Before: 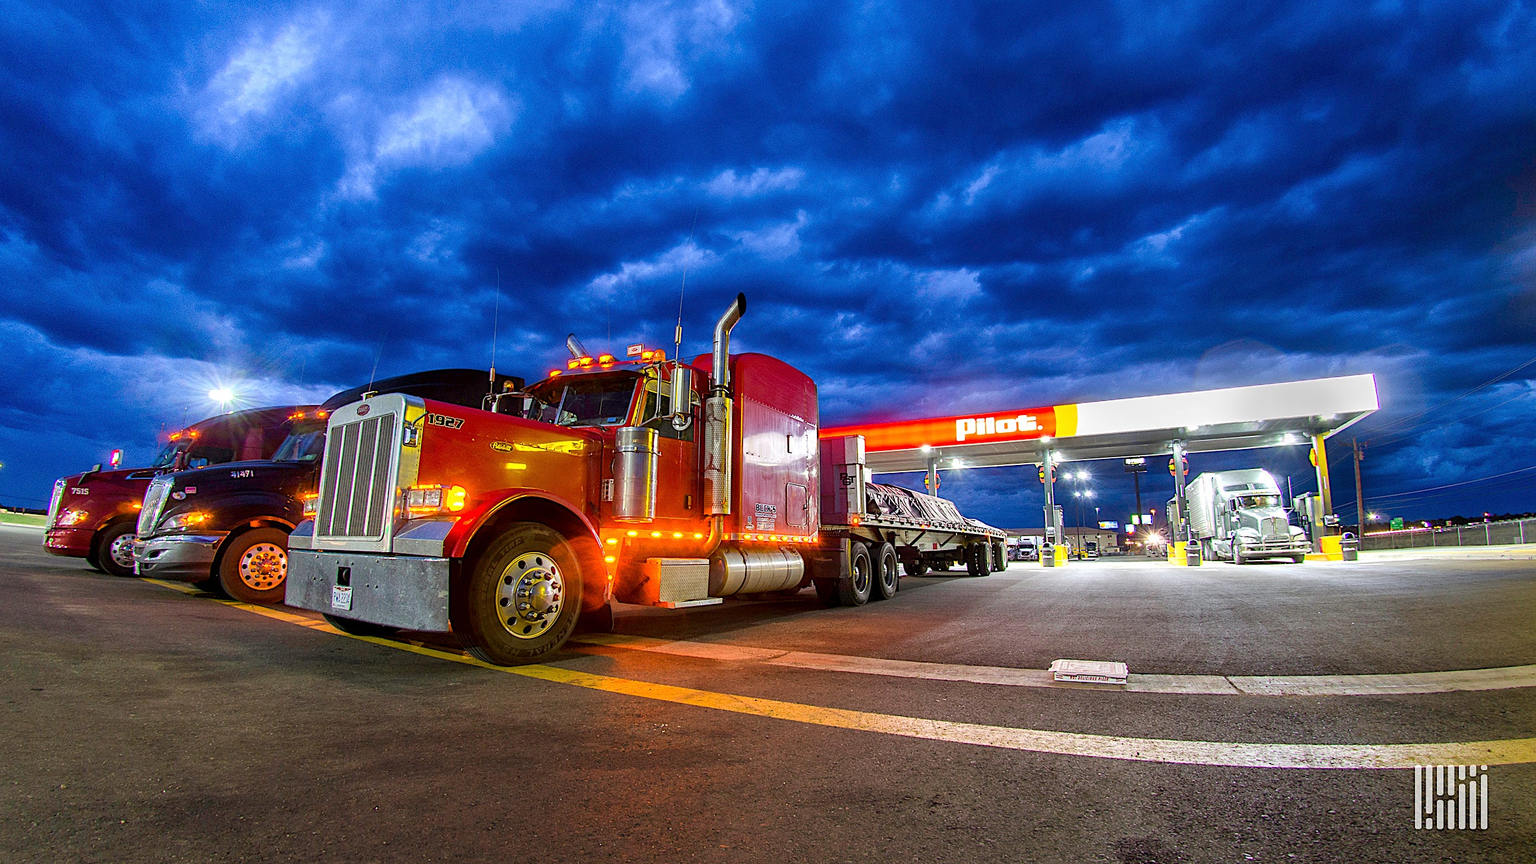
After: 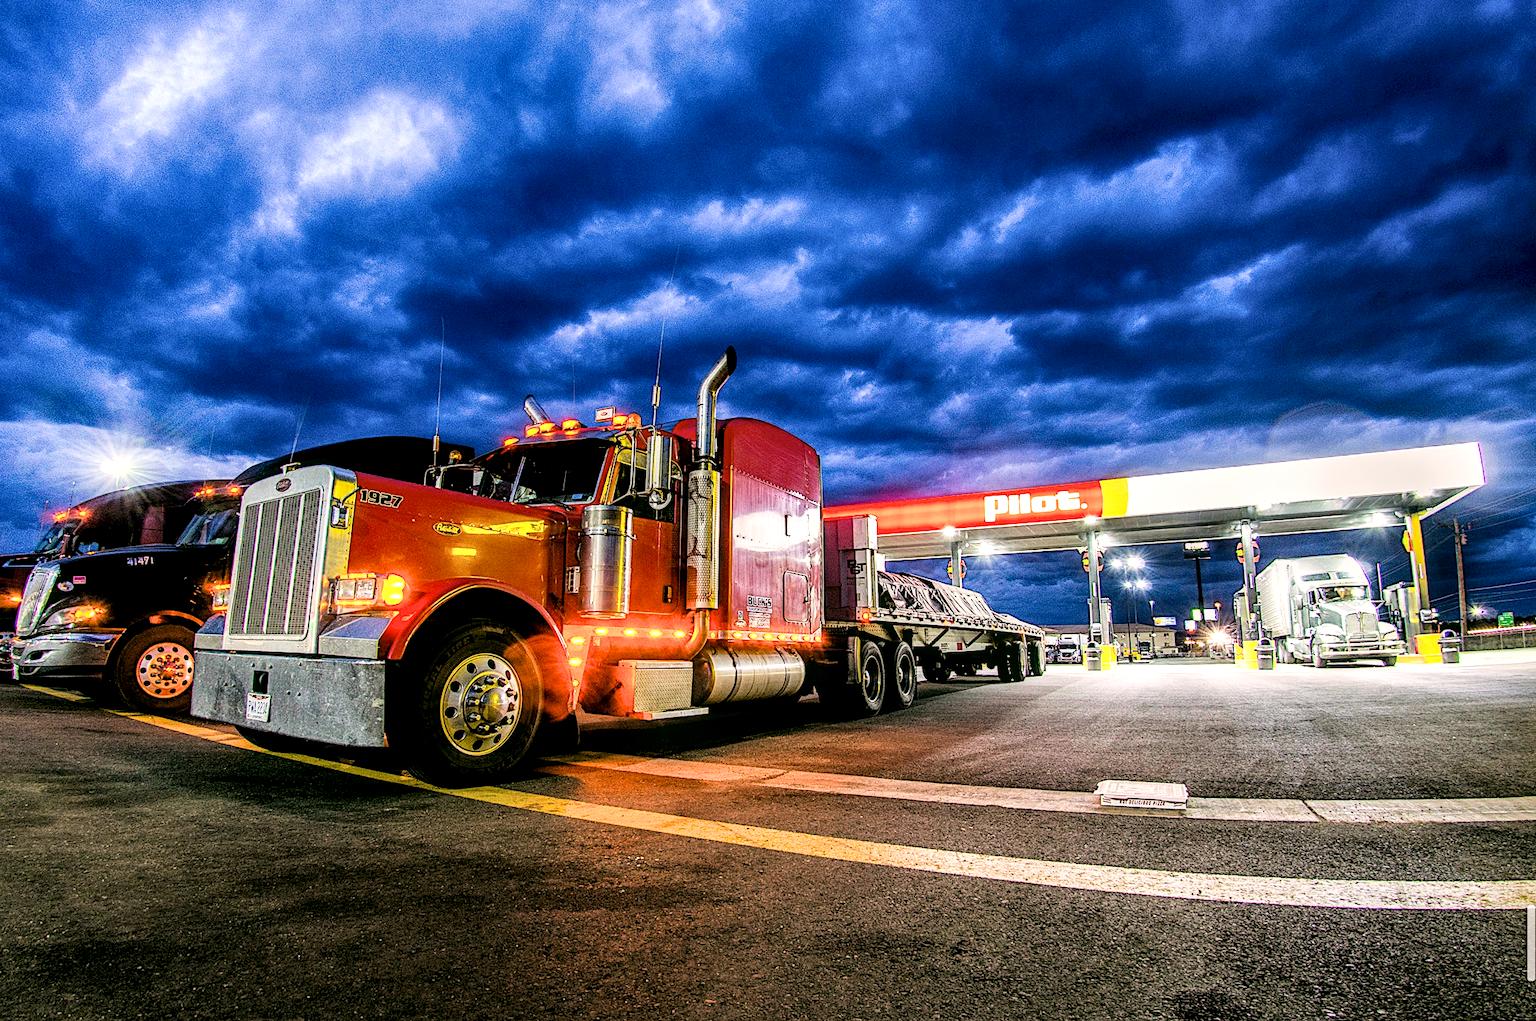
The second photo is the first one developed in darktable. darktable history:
crop: left 8.065%, right 7.354%
filmic rgb: black relative exposure -5.02 EV, white relative exposure 3.97 EV, hardness 2.89, contrast 1.403, highlights saturation mix -30.19%
color correction: highlights a* 4.34, highlights b* 4.98, shadows a* -7.96, shadows b* 4.59
tone equalizer: -8 EV -0.411 EV, -7 EV -0.409 EV, -6 EV -0.299 EV, -5 EV -0.198 EV, -3 EV 0.242 EV, -2 EV 0.347 EV, -1 EV 0.413 EV, +0 EV 0.388 EV, mask exposure compensation -0.502 EV
local contrast: detail 144%
shadows and highlights: shadows 13.88, white point adjustment 1.28, highlights -1.84, soften with gaussian
